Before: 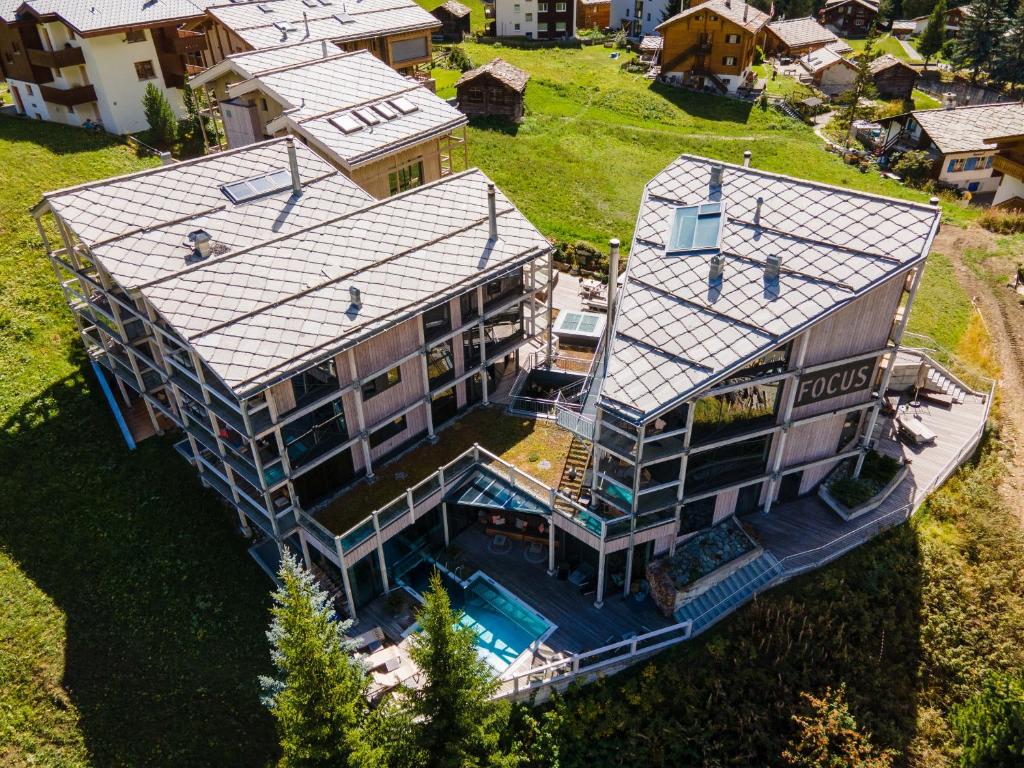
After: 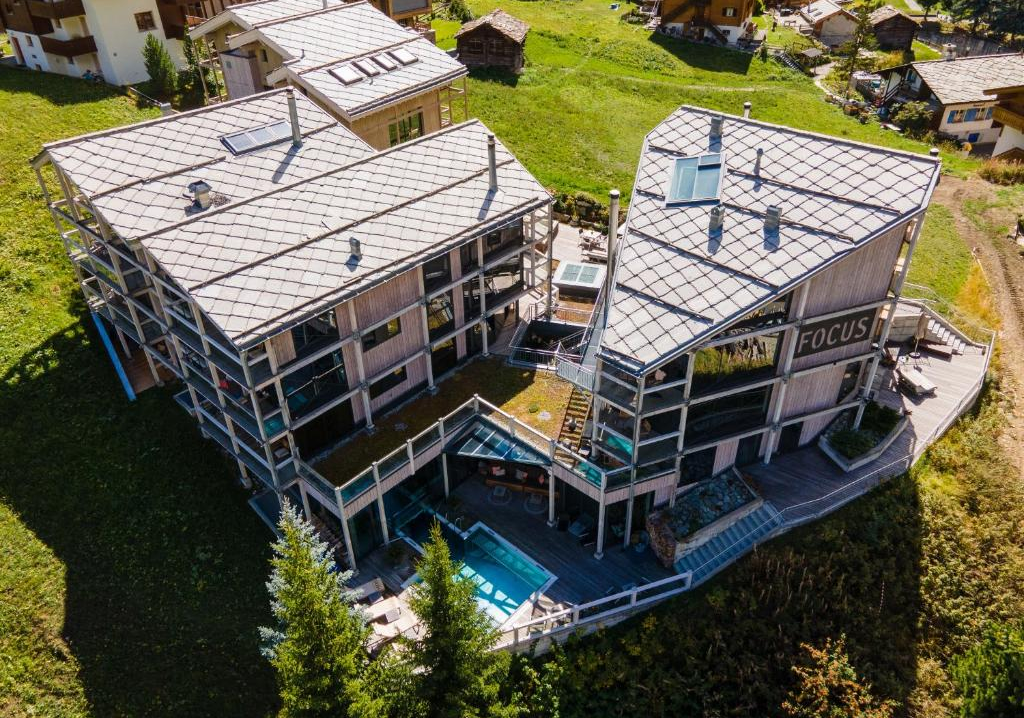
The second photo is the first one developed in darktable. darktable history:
crop and rotate: top 6.452%
